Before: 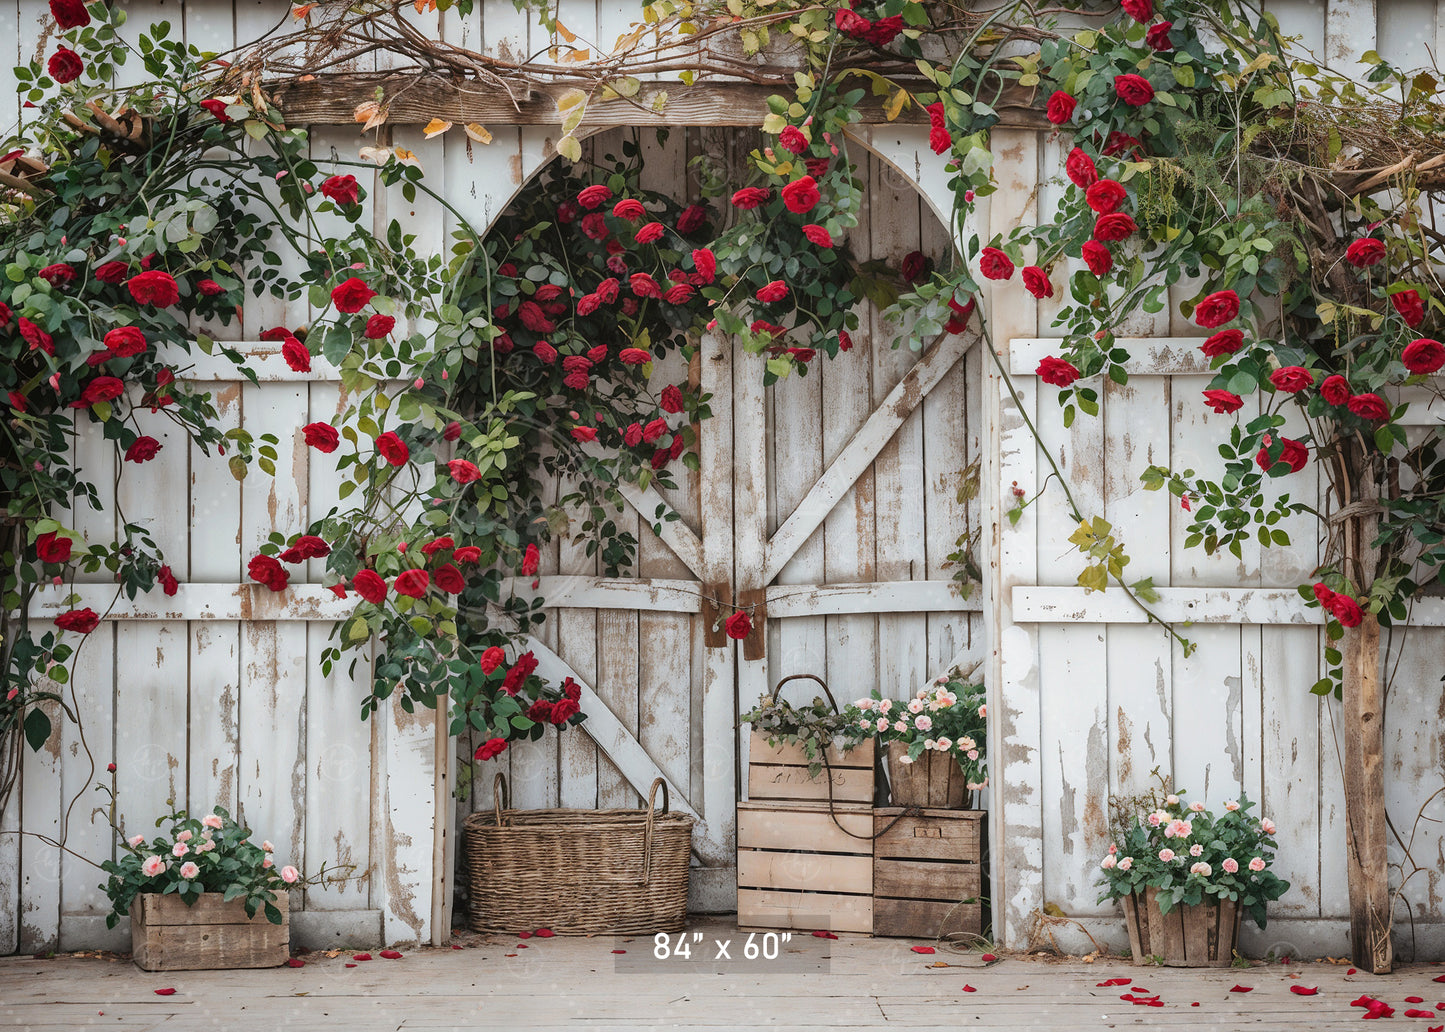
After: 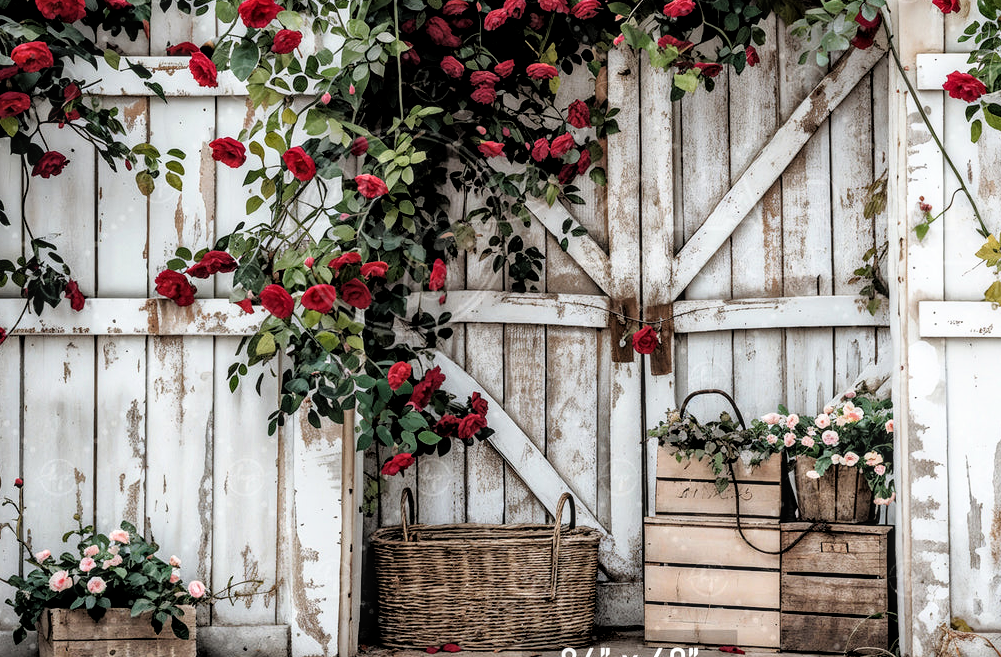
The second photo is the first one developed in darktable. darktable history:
local contrast: on, module defaults
filmic rgb: black relative exposure -3.64 EV, white relative exposure 2.44 EV, hardness 3.29
crop: left 6.488%, top 27.668%, right 24.183%, bottom 8.656%
exposure: black level correction 0, compensate exposure bias true, compensate highlight preservation false
